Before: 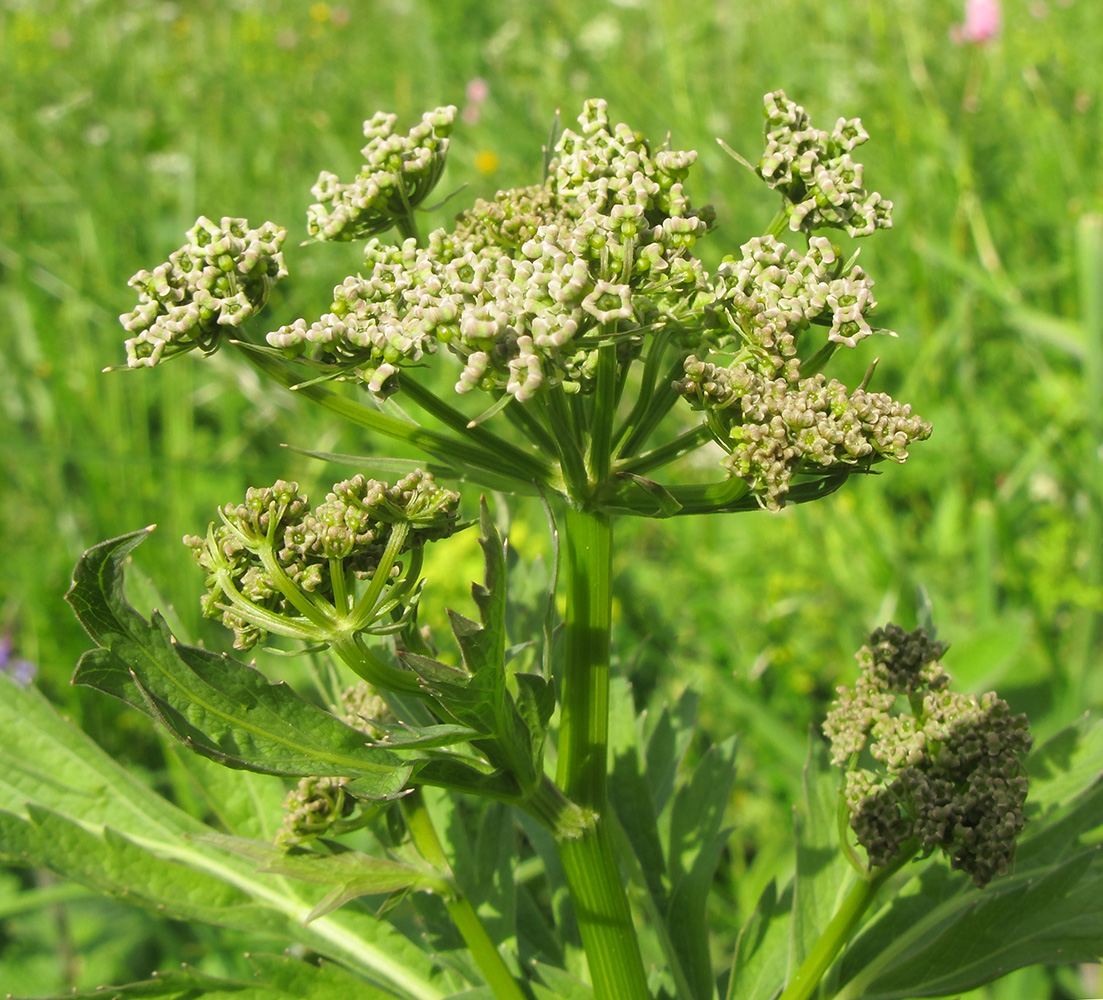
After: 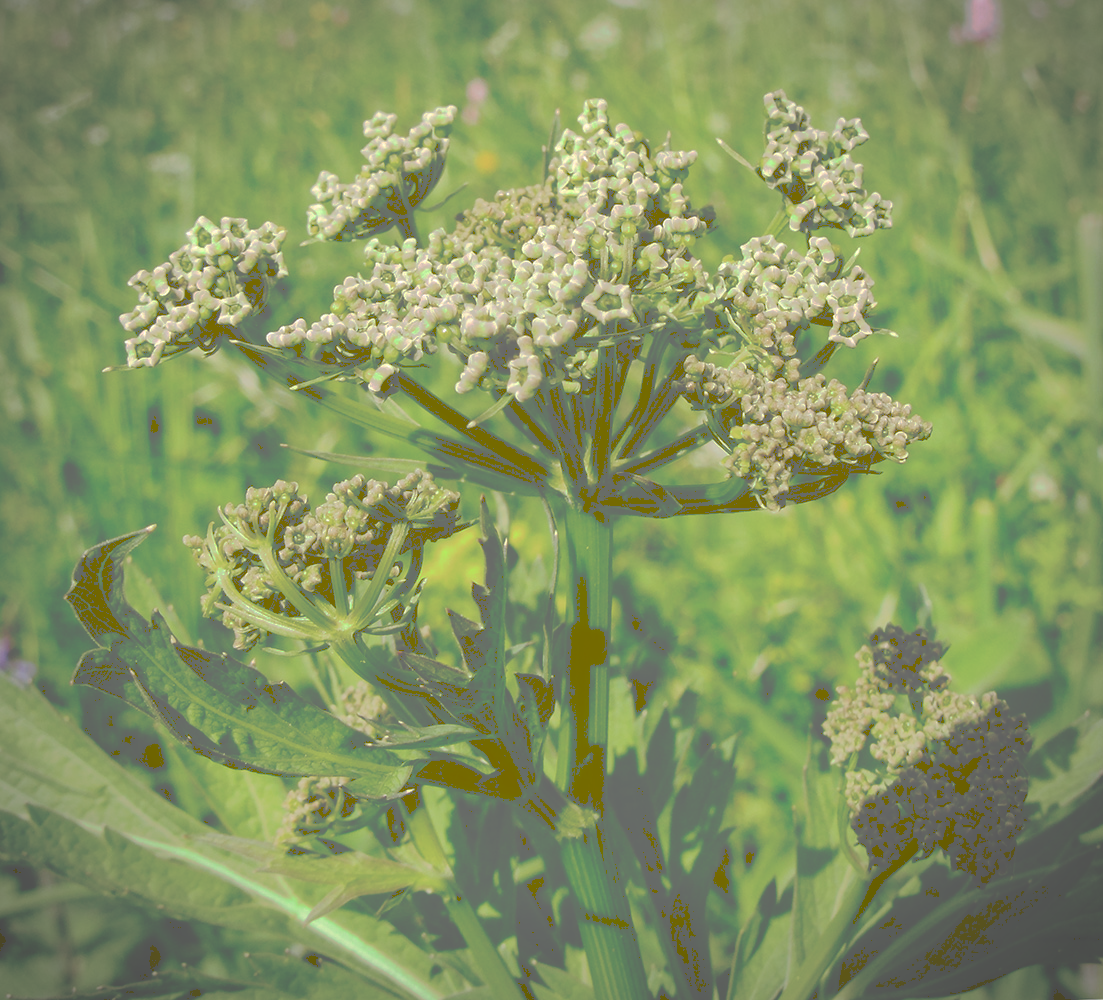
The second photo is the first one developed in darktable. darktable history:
tone curve: curves: ch0 [(0, 0) (0.003, 0.439) (0.011, 0.439) (0.025, 0.439) (0.044, 0.439) (0.069, 0.439) (0.1, 0.439) (0.136, 0.44) (0.177, 0.444) (0.224, 0.45) (0.277, 0.462) (0.335, 0.487) (0.399, 0.528) (0.468, 0.577) (0.543, 0.621) (0.623, 0.669) (0.709, 0.715) (0.801, 0.764) (0.898, 0.804) (1, 1)], preserve colors none
vignetting: automatic ratio true
haze removal: compatibility mode true, adaptive false
contrast brightness saturation: contrast 0.13, brightness -0.05, saturation 0.16
